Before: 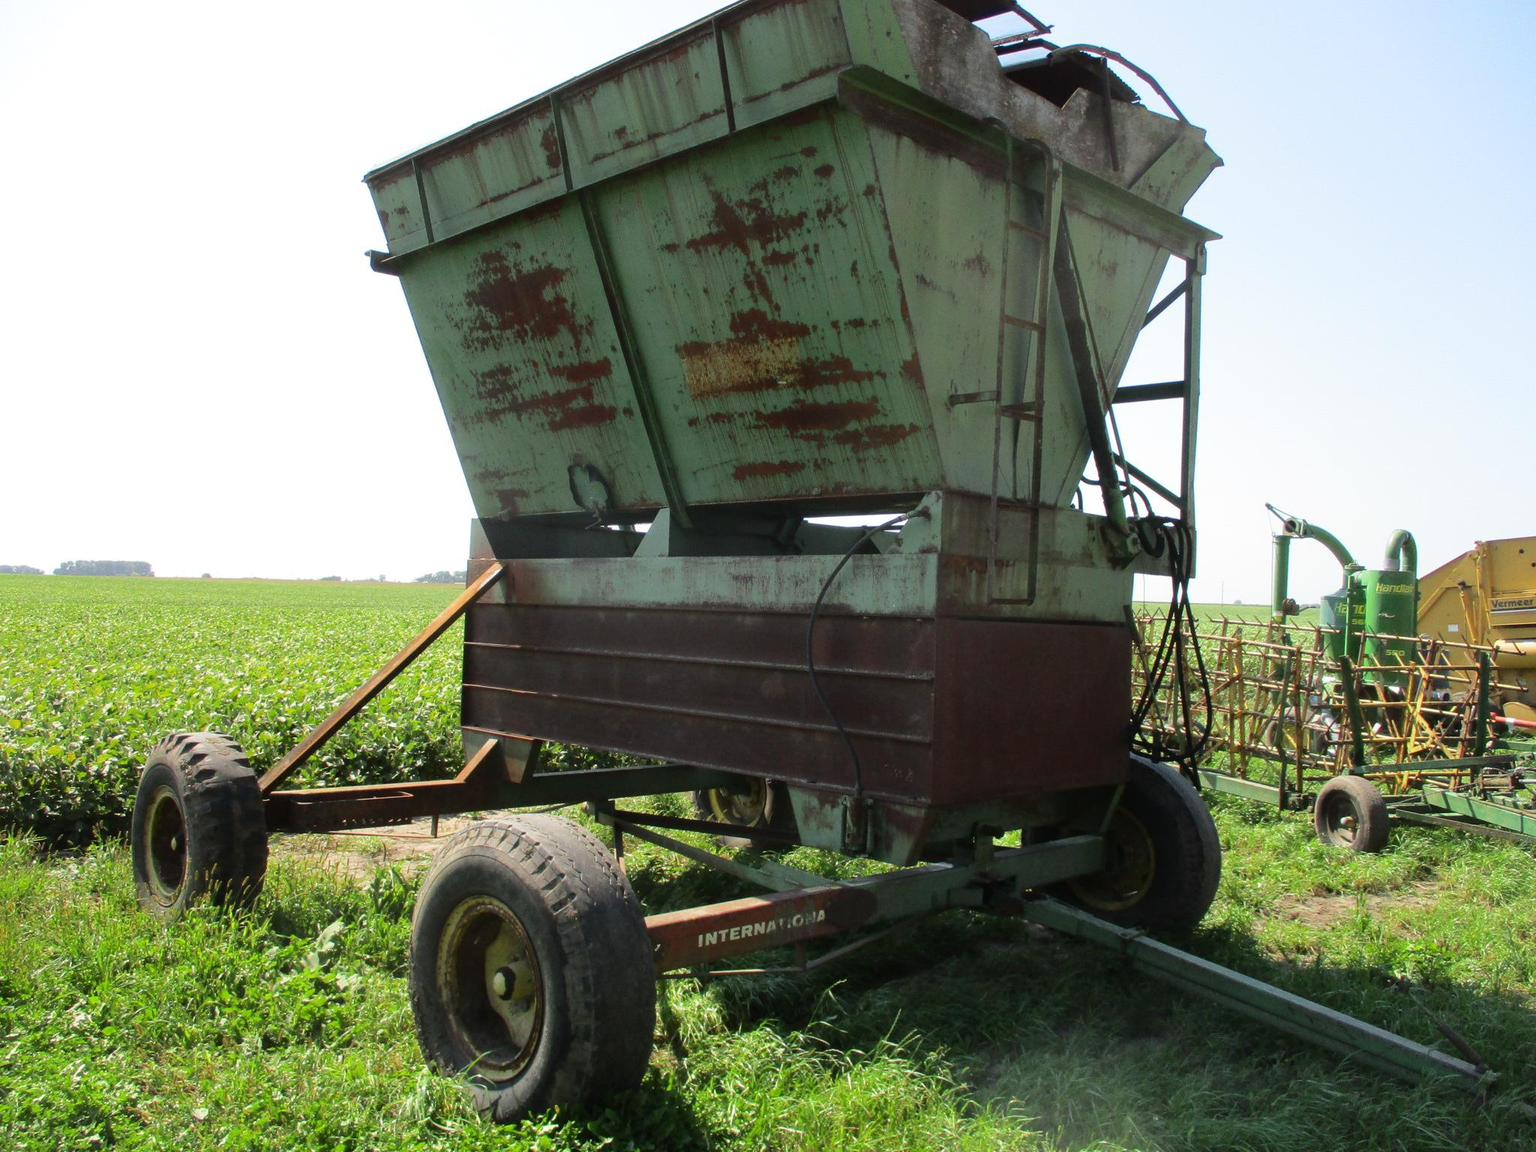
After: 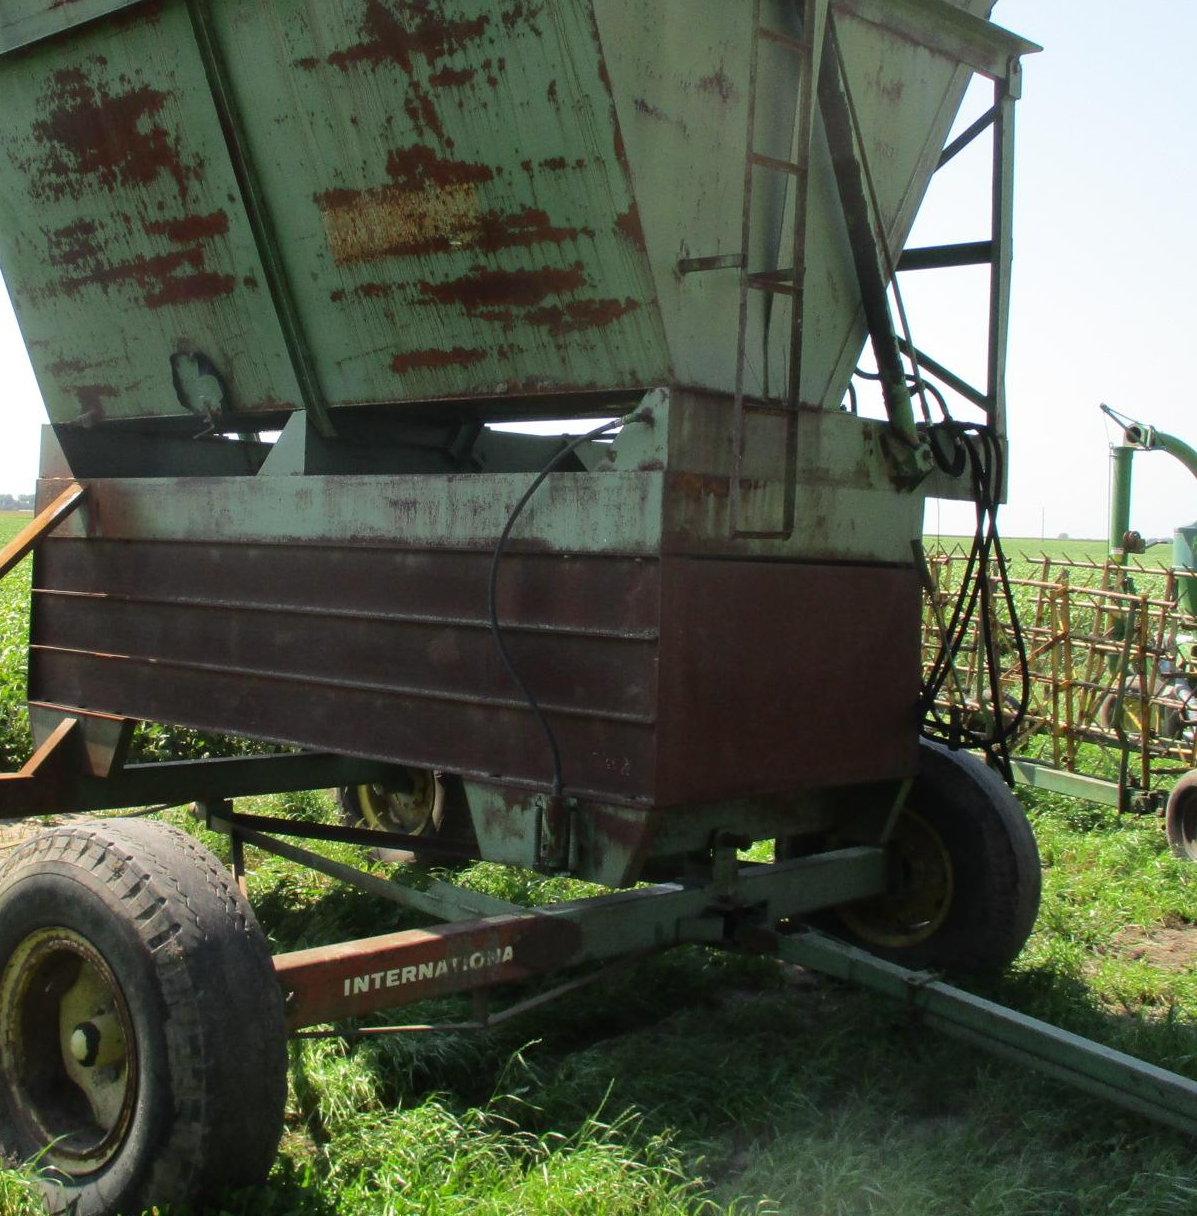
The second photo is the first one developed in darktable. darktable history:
crop and rotate: left 28.705%, top 17.447%, right 12.803%, bottom 3.361%
